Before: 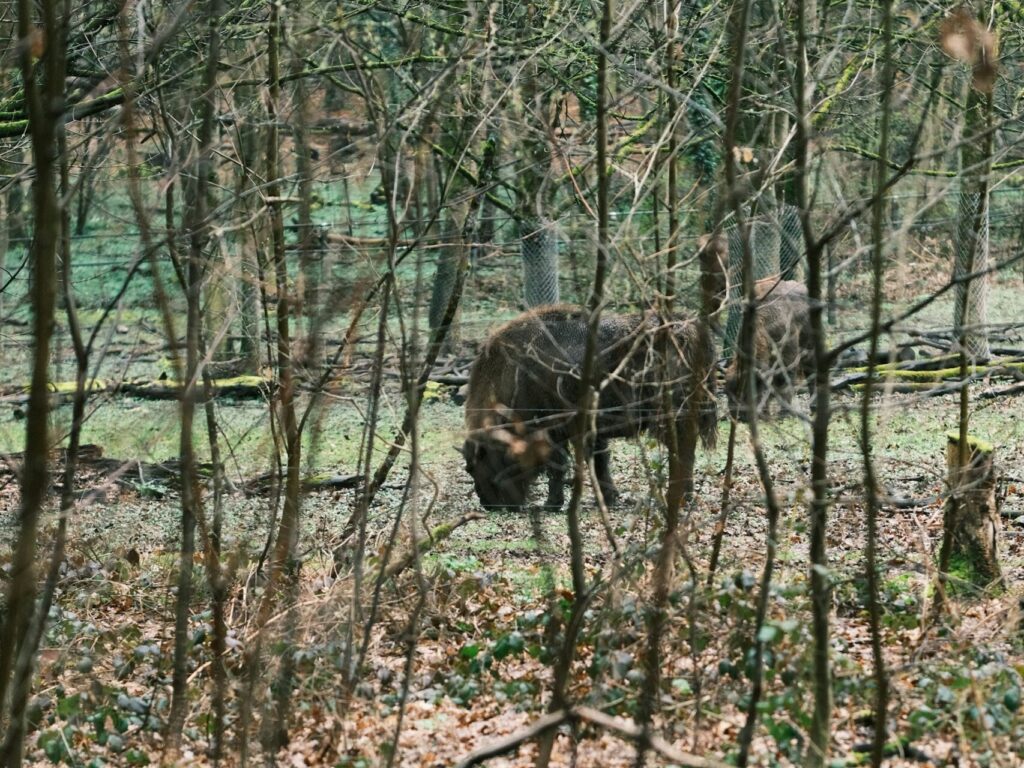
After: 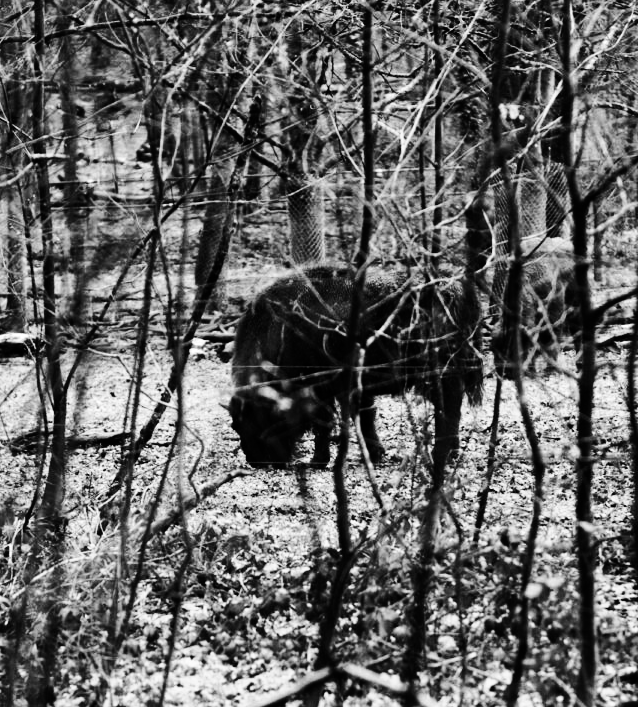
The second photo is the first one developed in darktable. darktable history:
base curve: curves: ch0 [(0, 0) (0.036, 0.025) (0.121, 0.166) (0.206, 0.329) (0.605, 0.79) (1, 1)], preserve colors none
color zones: curves: ch0 [(0.257, 0.558) (0.75, 0.565)]; ch1 [(0.004, 0.857) (0.14, 0.416) (0.257, 0.695) (0.442, 0.032) (0.736, 0.266) (0.891, 0.741)]; ch2 [(0, 0.623) (0.112, 0.436) (0.271, 0.474) (0.516, 0.64) (0.743, 0.286)]
crop and rotate: left 22.918%, top 5.629%, right 14.711%, bottom 2.247%
monochrome: on, module defaults
color balance: lift [1, 1.015, 1.004, 0.985], gamma [1, 0.958, 0.971, 1.042], gain [1, 0.956, 0.977, 1.044]
contrast brightness saturation: contrast 0.19, brightness -0.24, saturation 0.11
